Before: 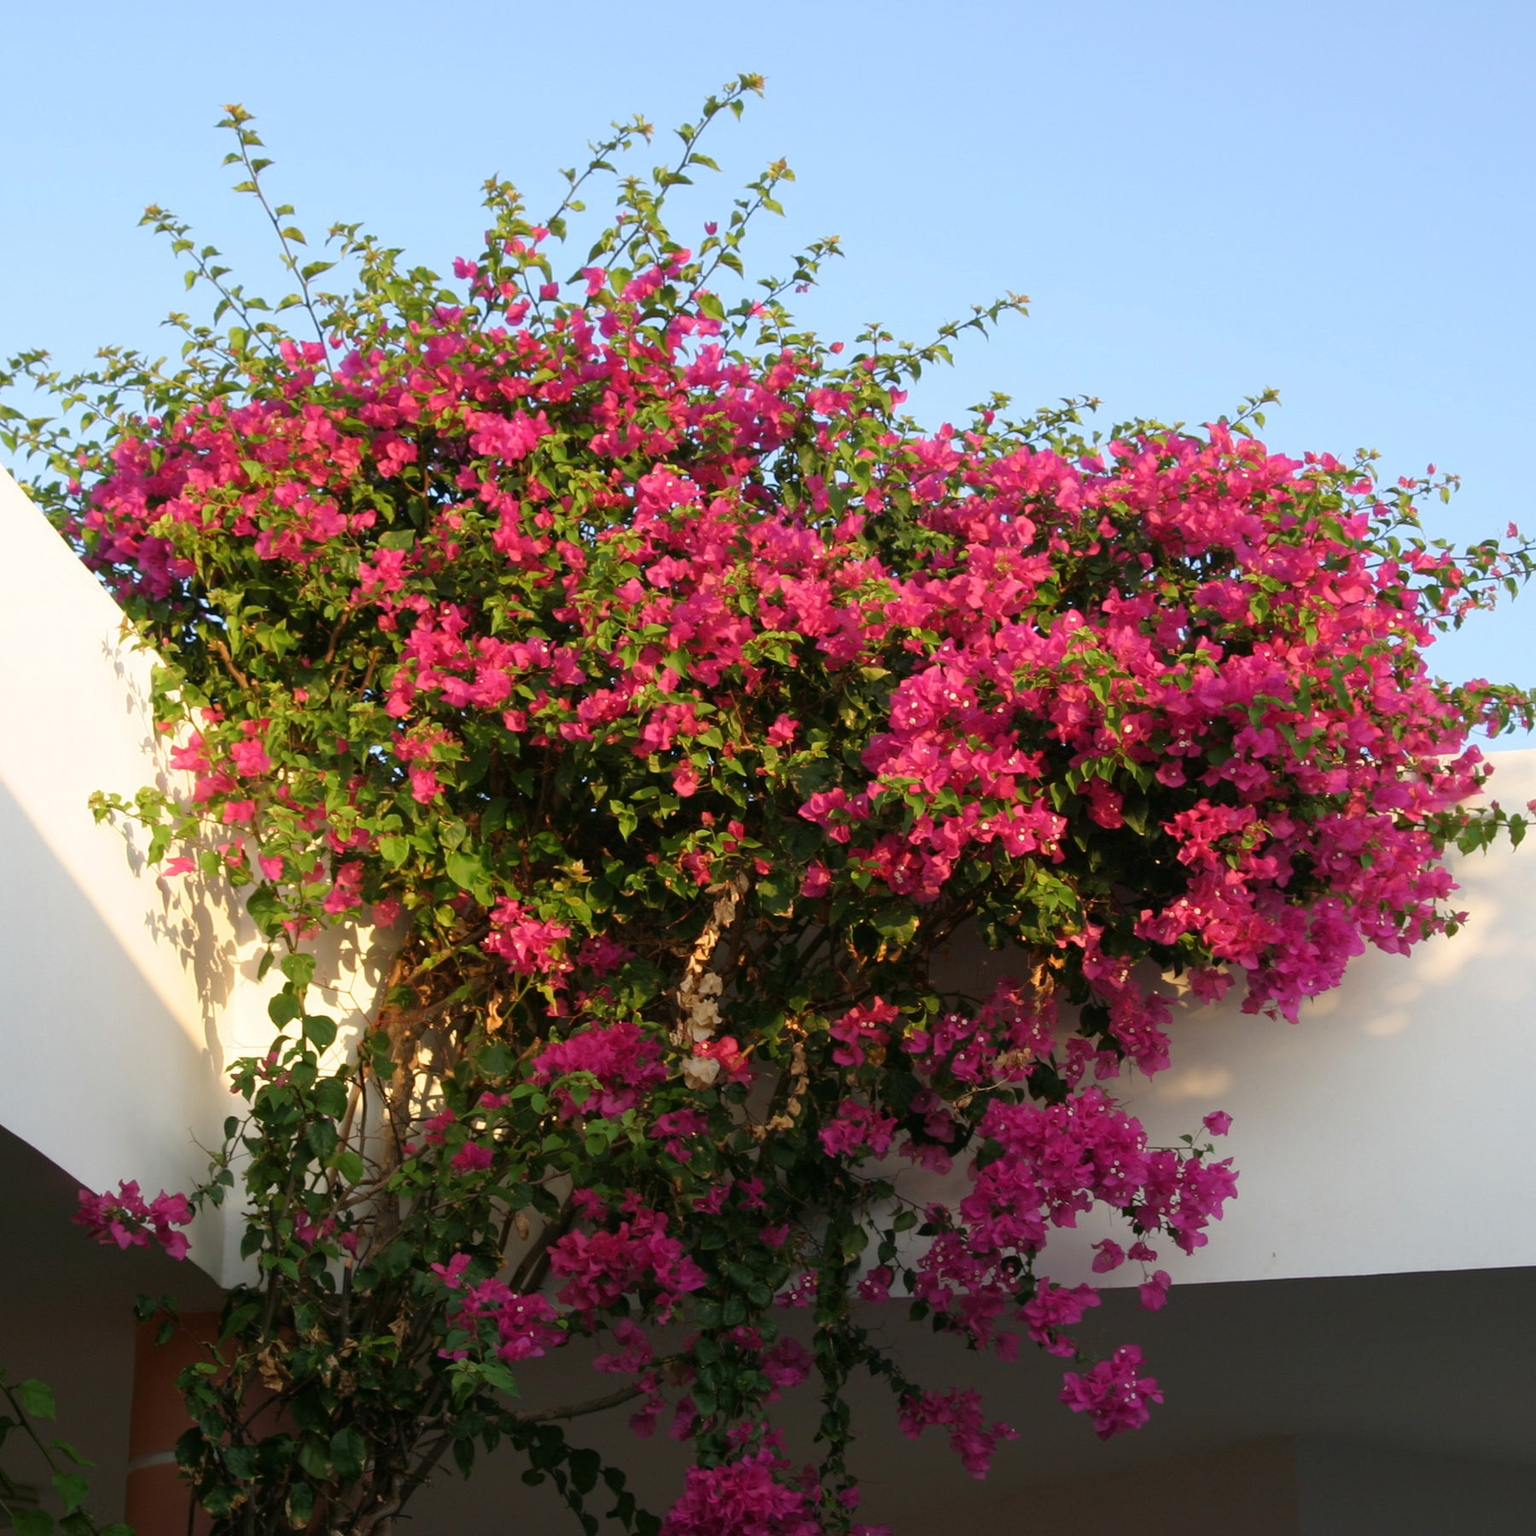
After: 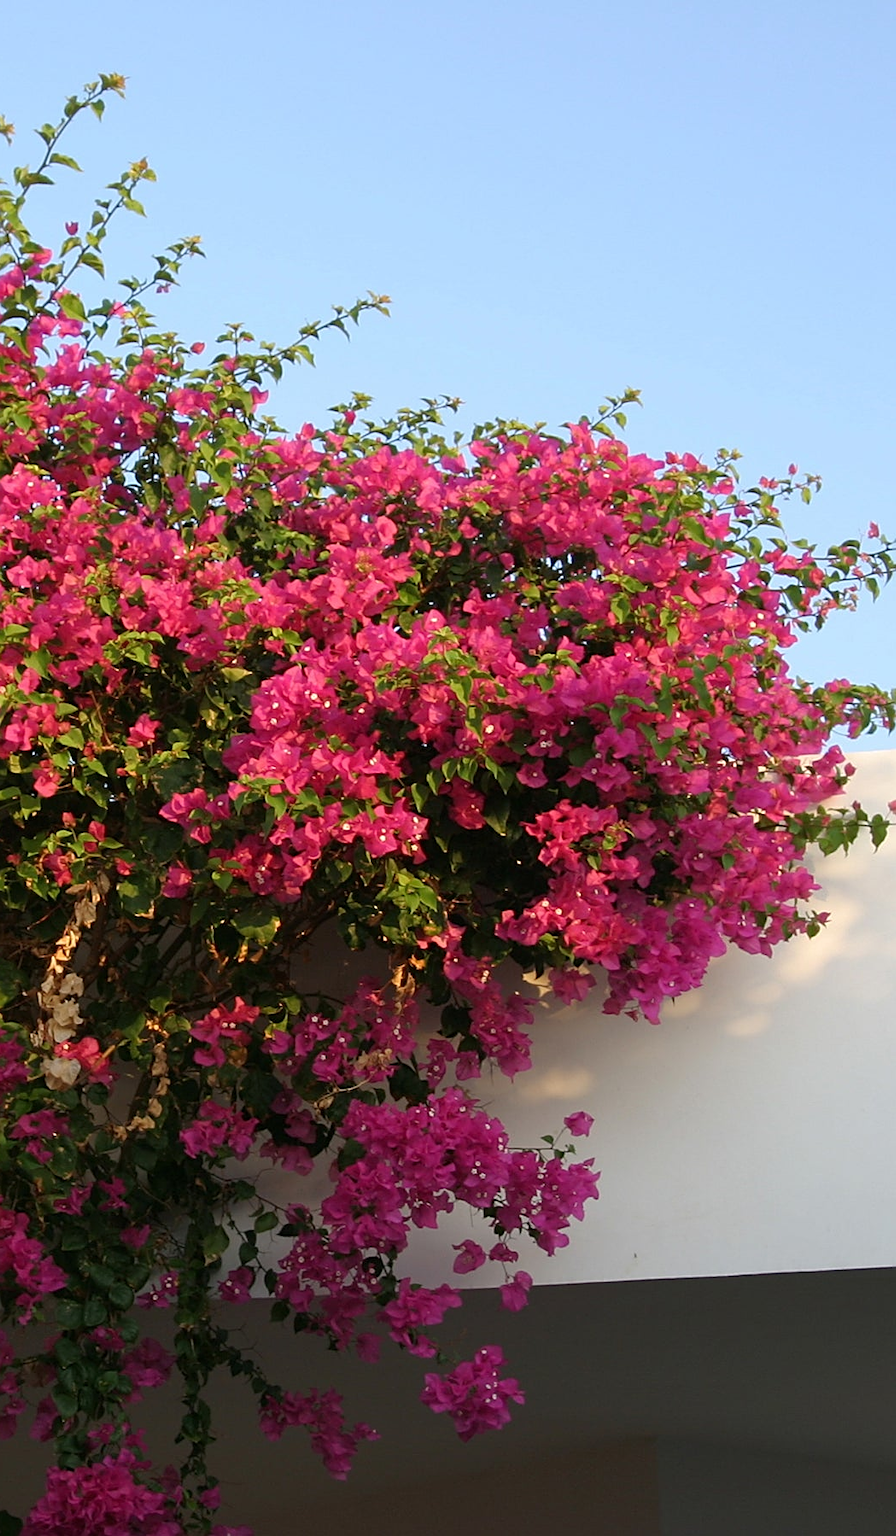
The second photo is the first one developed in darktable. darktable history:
sharpen: on, module defaults
crop: left 41.654%
